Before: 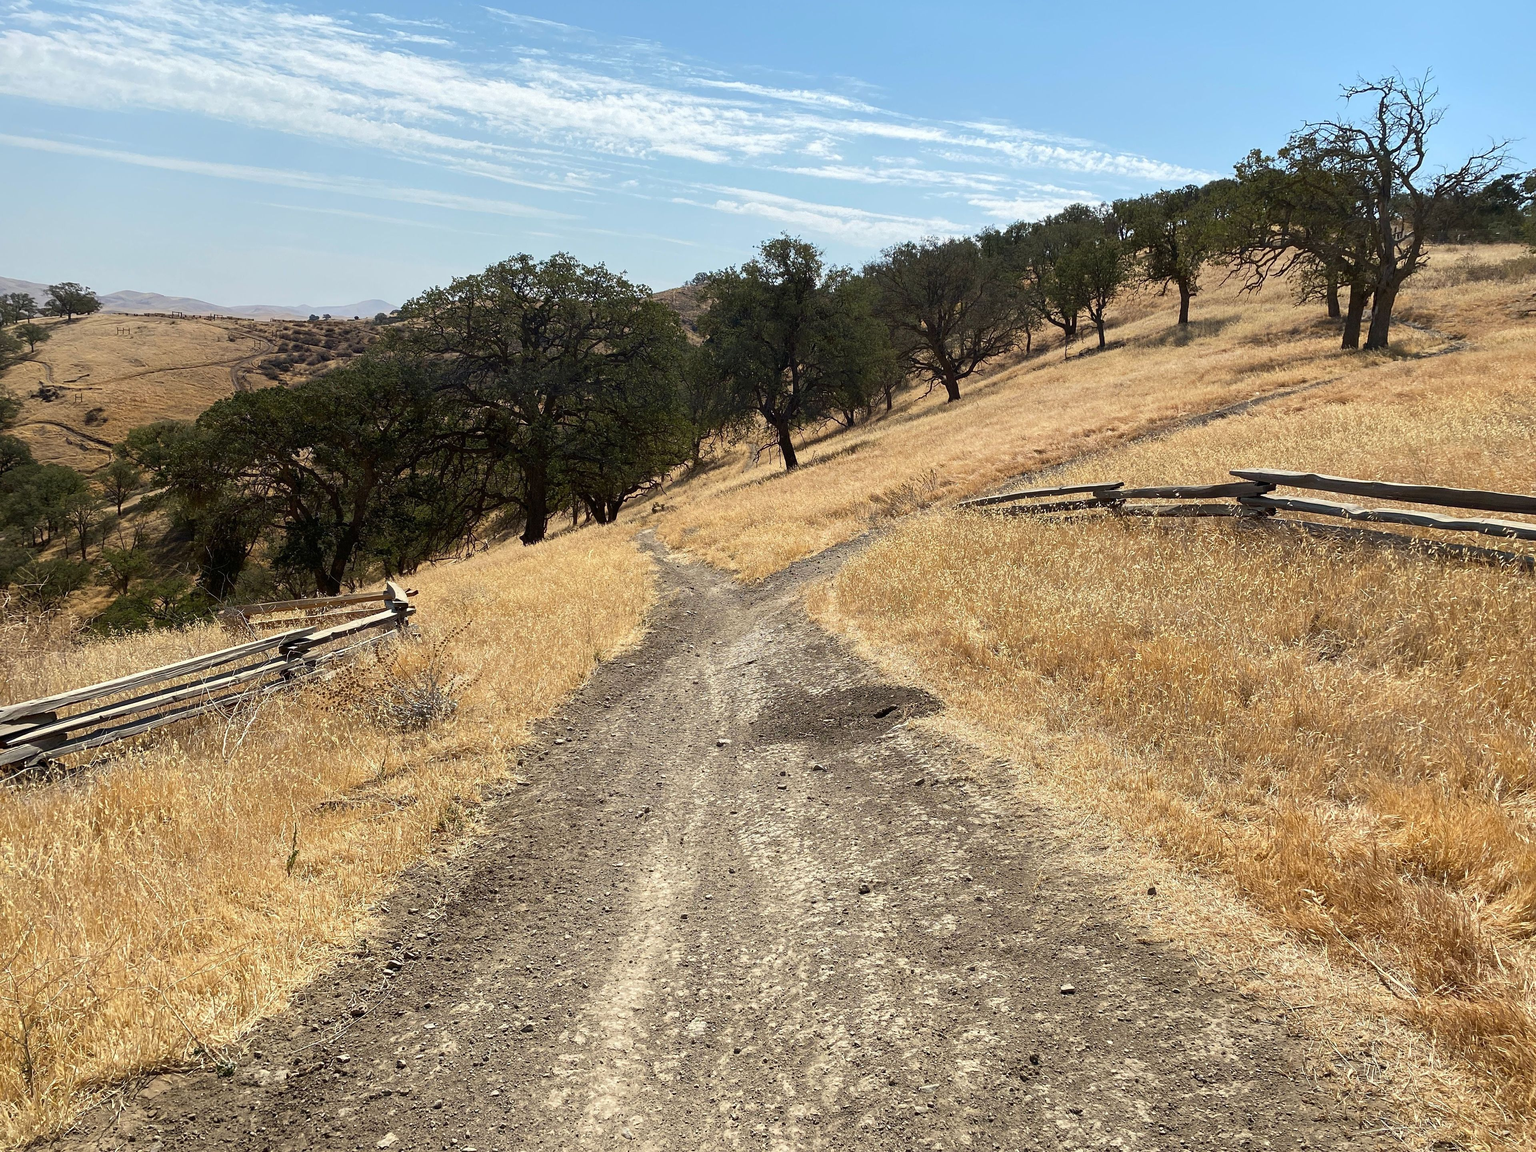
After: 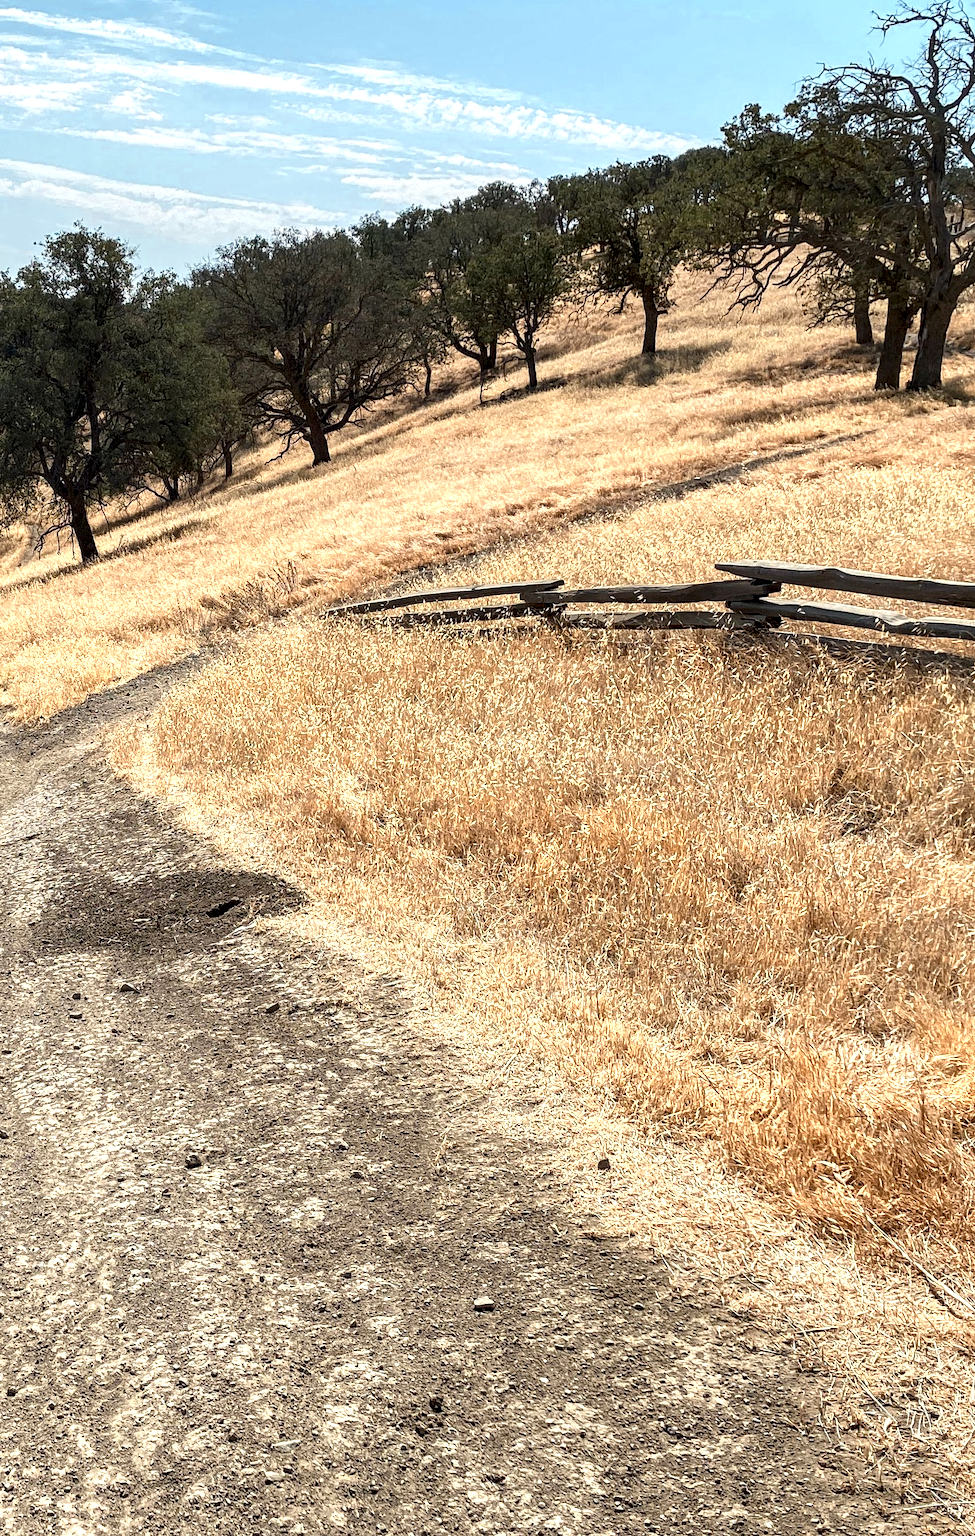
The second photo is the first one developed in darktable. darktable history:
crop: left 47.495%, top 6.653%, right 8.033%
local contrast: highlights 59%, detail 145%
color zones: curves: ch0 [(0.018, 0.548) (0.197, 0.654) (0.425, 0.447) (0.605, 0.658) (0.732, 0.579)]; ch1 [(0.105, 0.531) (0.224, 0.531) (0.386, 0.39) (0.618, 0.456) (0.732, 0.456) (0.956, 0.421)]; ch2 [(0.039, 0.583) (0.215, 0.465) (0.399, 0.544) (0.465, 0.548) (0.614, 0.447) (0.724, 0.43) (0.882, 0.623) (0.956, 0.632)]
